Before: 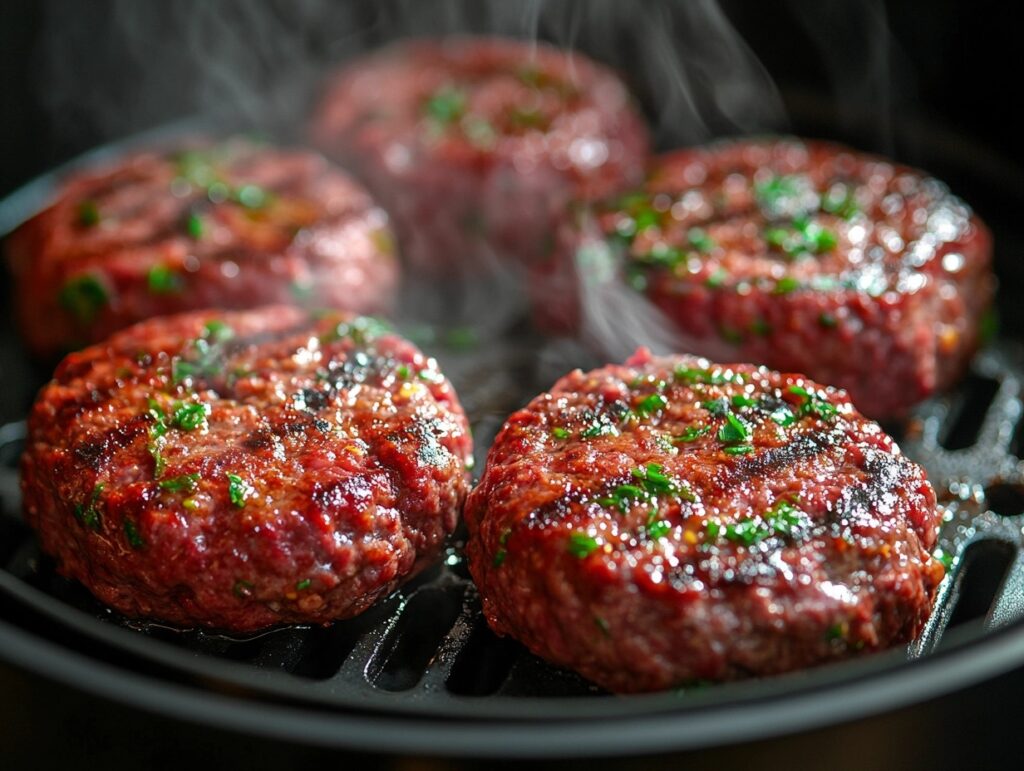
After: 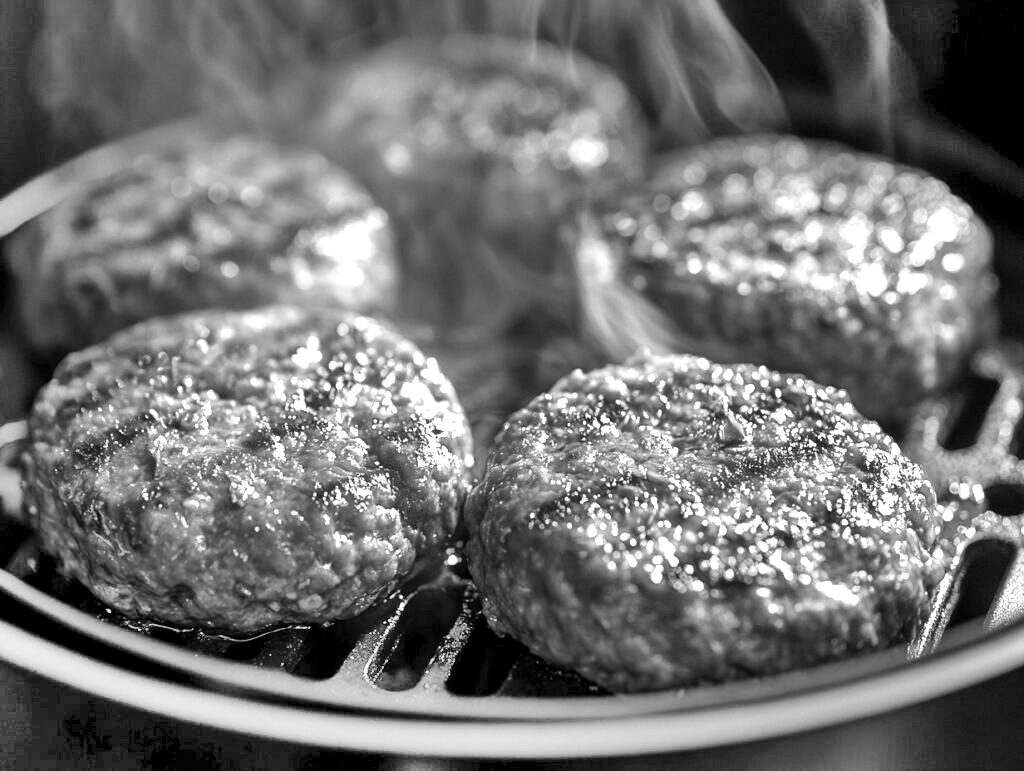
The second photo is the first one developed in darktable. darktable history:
color zones: curves: ch1 [(0, 0.831) (0.08, 0.771) (0.157, 0.268) (0.241, 0.207) (0.562, -0.005) (0.714, -0.013) (0.876, 0.01) (1, 0.831)]
shadows and highlights: radius 123.98, shadows 100, white point adjustment -3, highlights -100, highlights color adjustment 89.84%, soften with gaussian
exposure: black level correction 0.001, exposure 1.129 EV, compensate exposure bias true, compensate highlight preservation false
monochrome: on, module defaults
